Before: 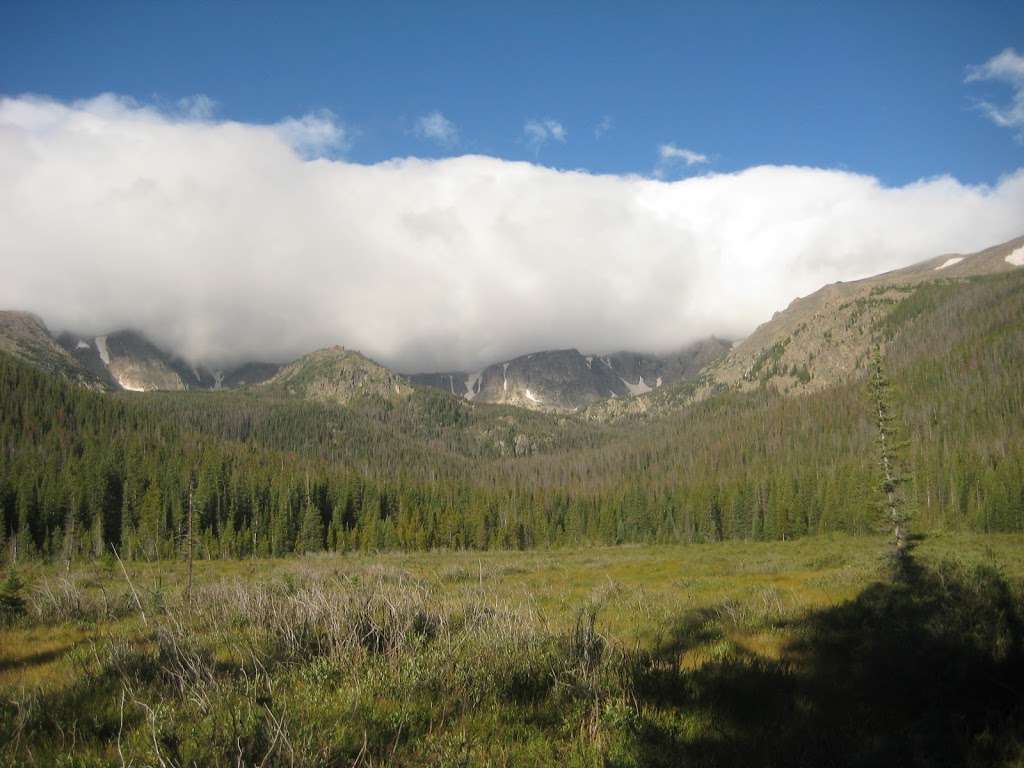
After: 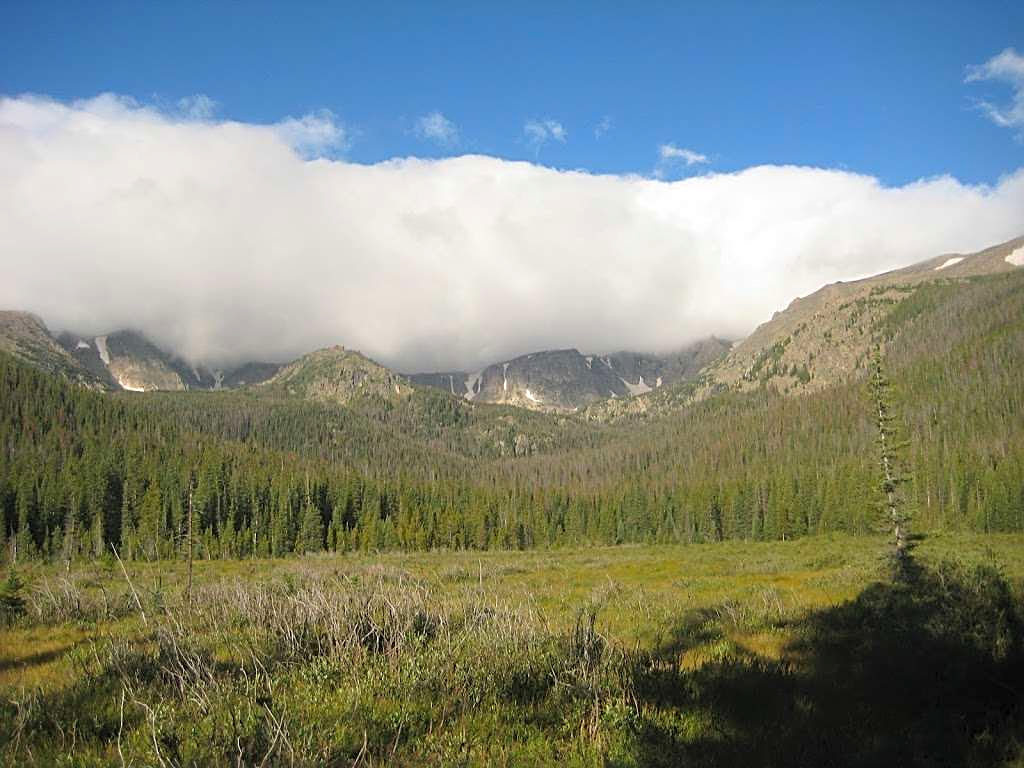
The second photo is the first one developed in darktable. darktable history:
sharpen: radius 2.56, amount 0.643
contrast brightness saturation: brightness 0.088, saturation 0.192
